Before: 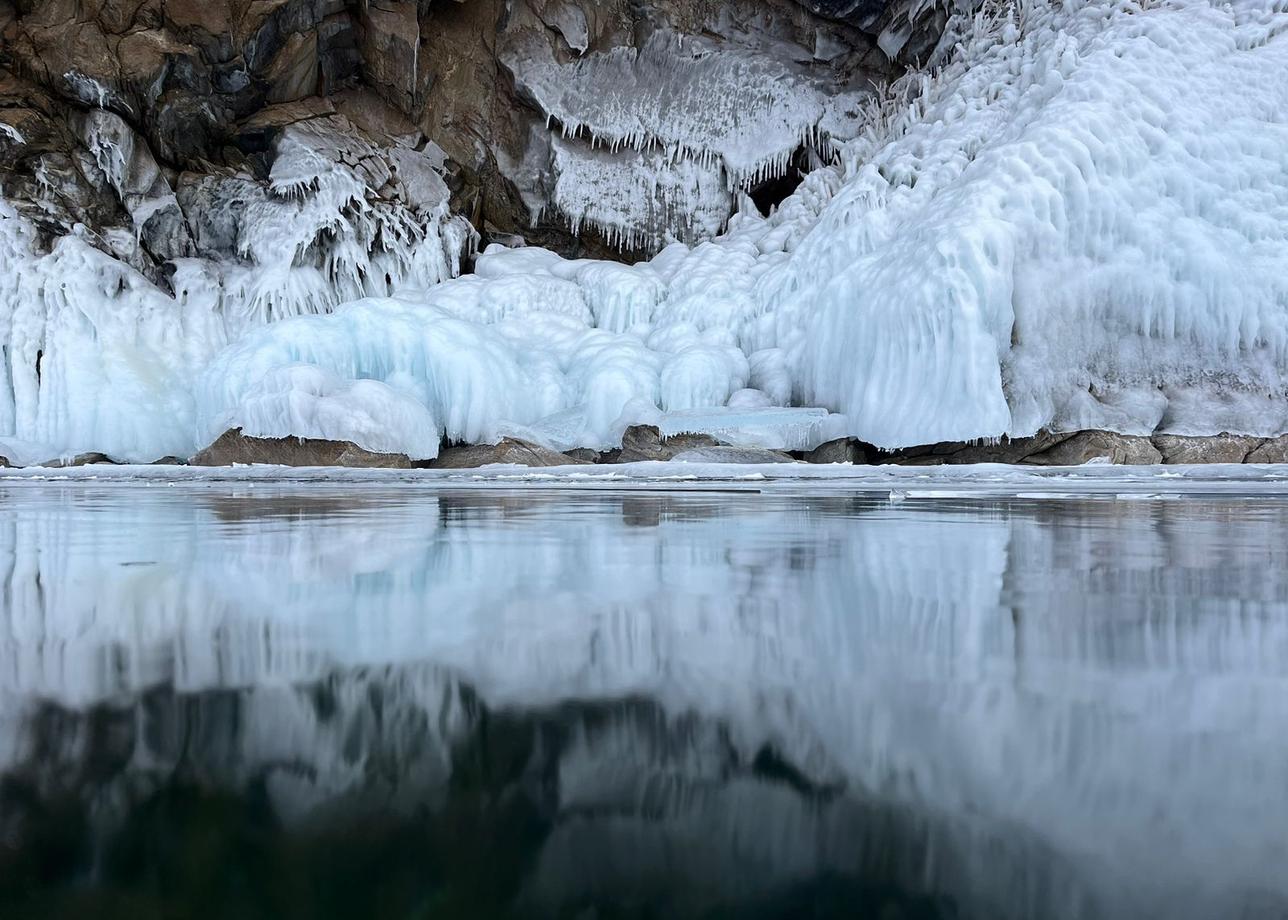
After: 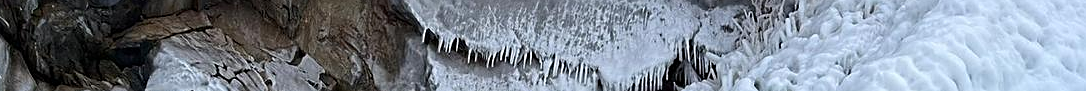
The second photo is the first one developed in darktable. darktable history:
crop and rotate: left 9.644%, top 9.491%, right 6.021%, bottom 80.509%
sharpen: on, module defaults
